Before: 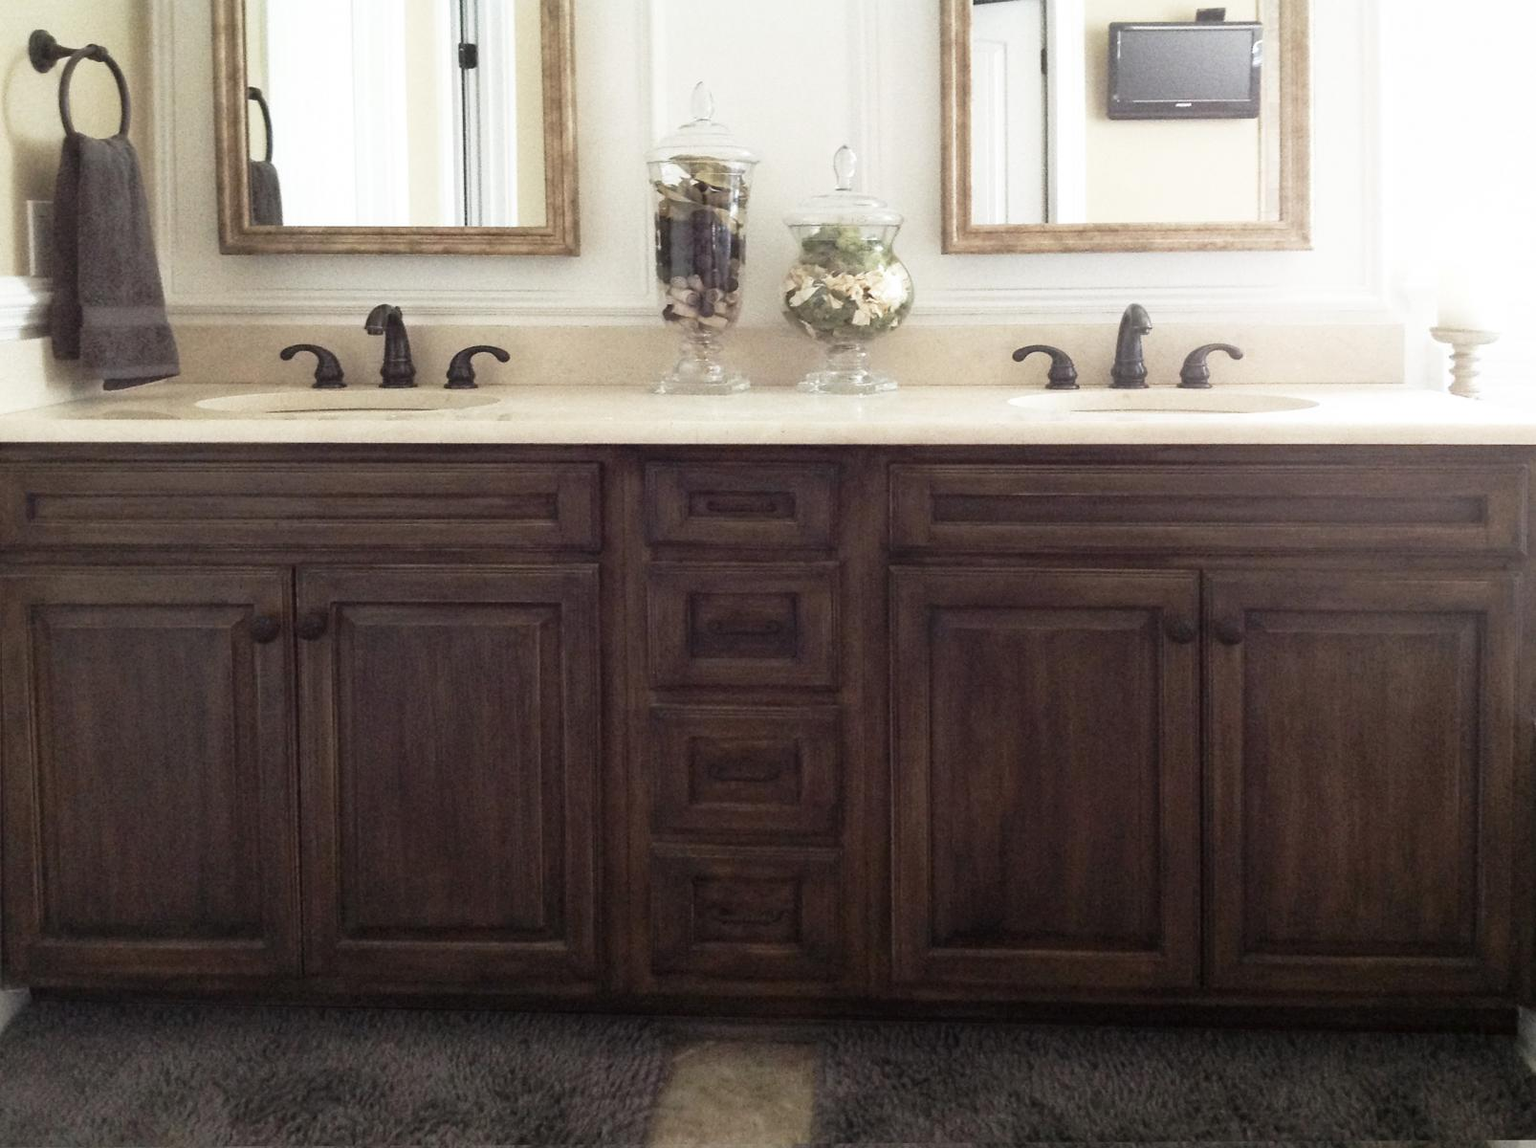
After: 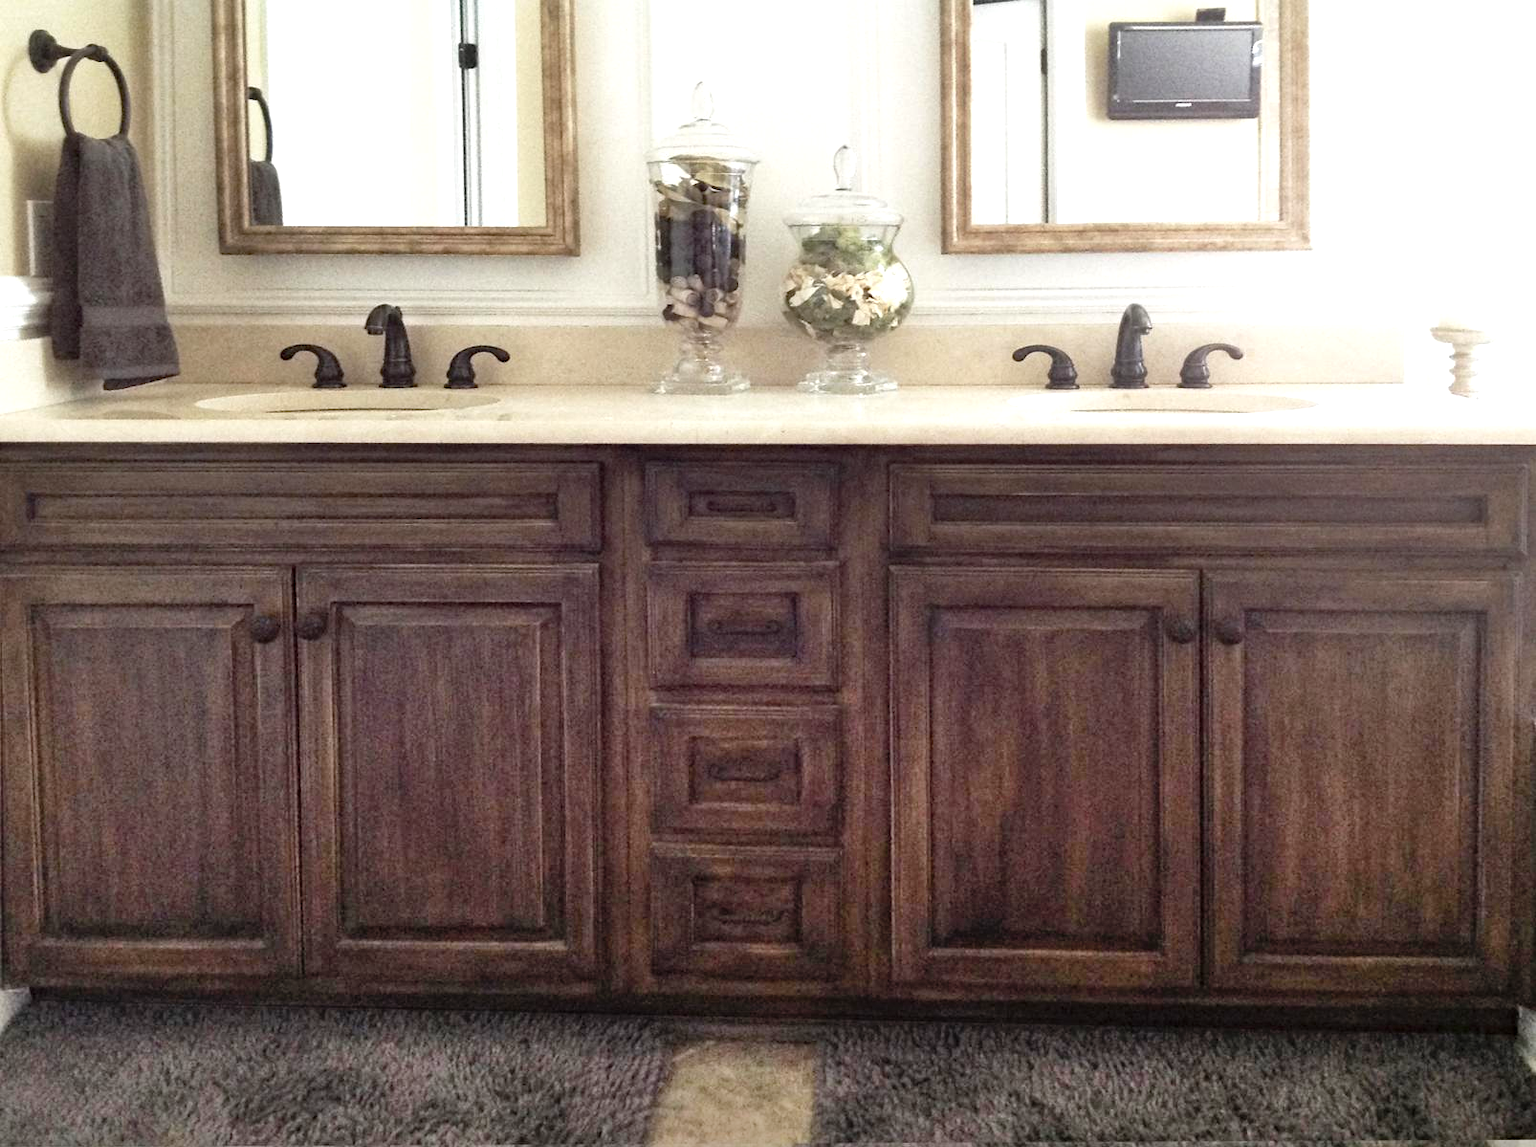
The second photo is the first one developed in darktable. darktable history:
shadows and highlights: radius 110.86, shadows 51.09, white point adjustment 9.16, highlights -4.17, highlights color adjustment 32.2%, soften with gaussian
haze removal: strength 0.29, distance 0.25, compatibility mode true, adaptive false
